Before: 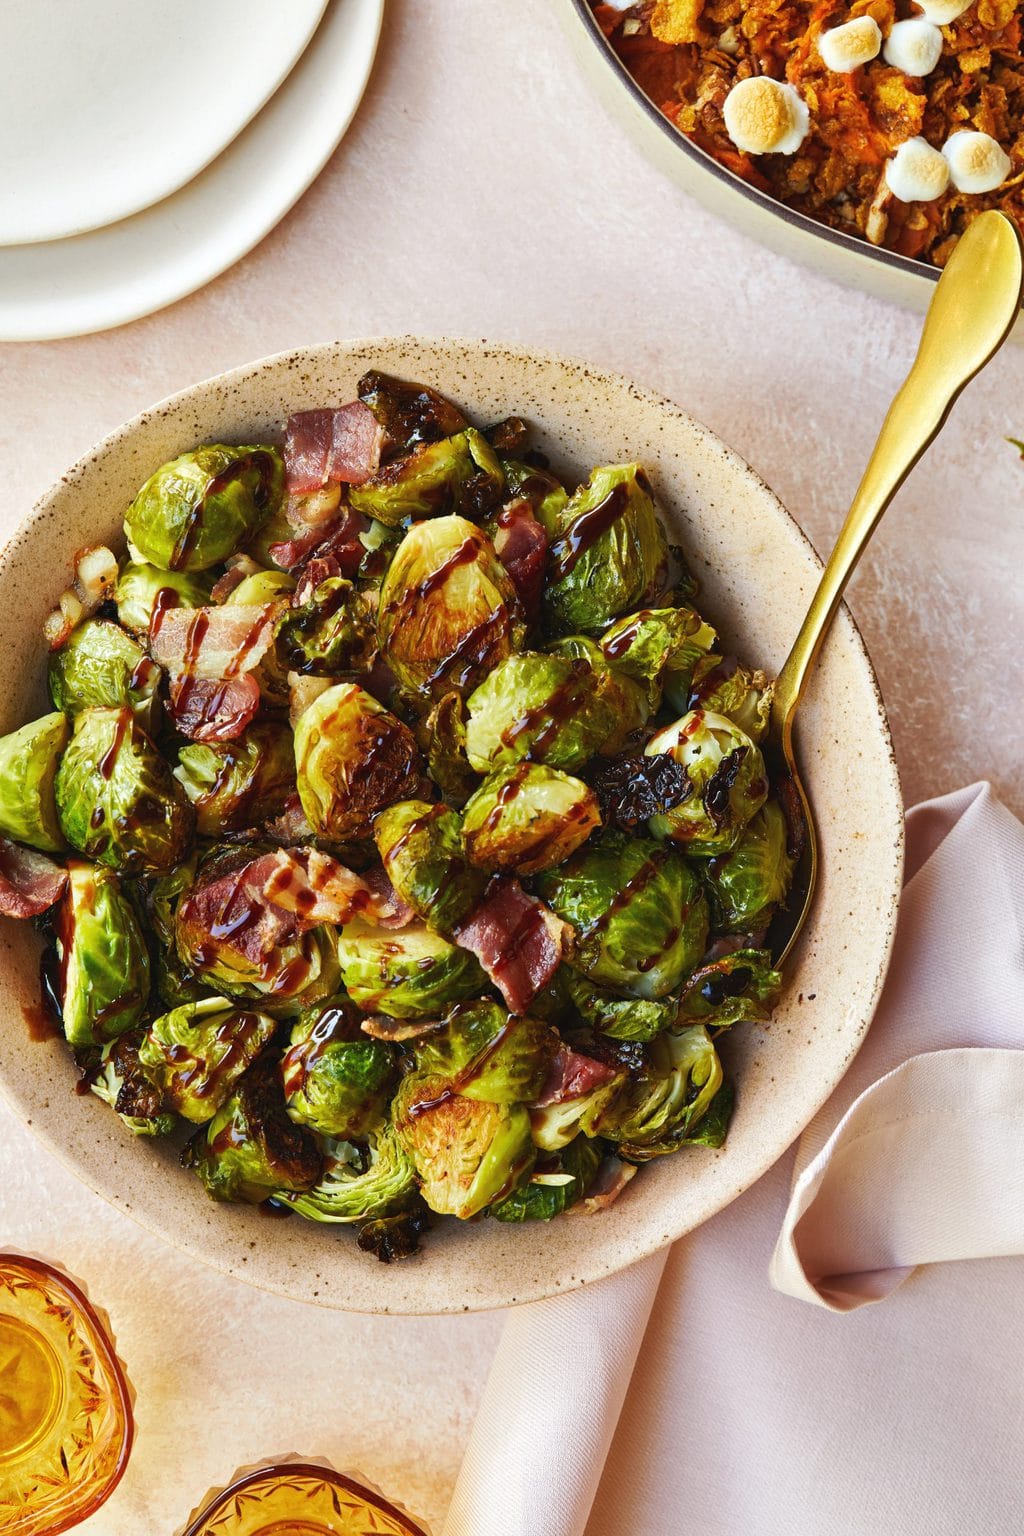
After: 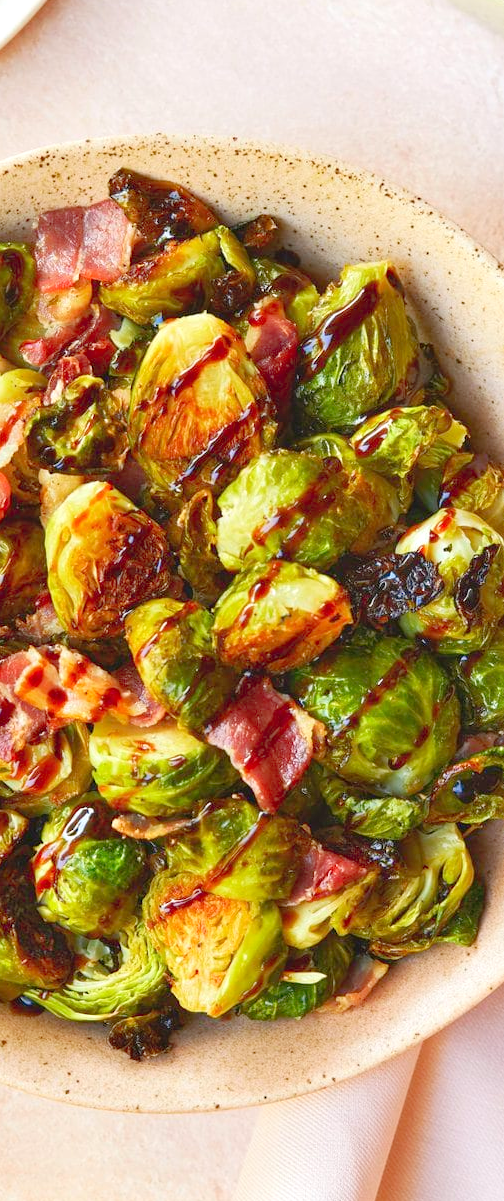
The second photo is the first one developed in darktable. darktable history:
crop and rotate: angle 0.022°, left 24.311%, top 13.152%, right 26.348%, bottom 8.588%
levels: levels [0, 0.397, 0.955]
